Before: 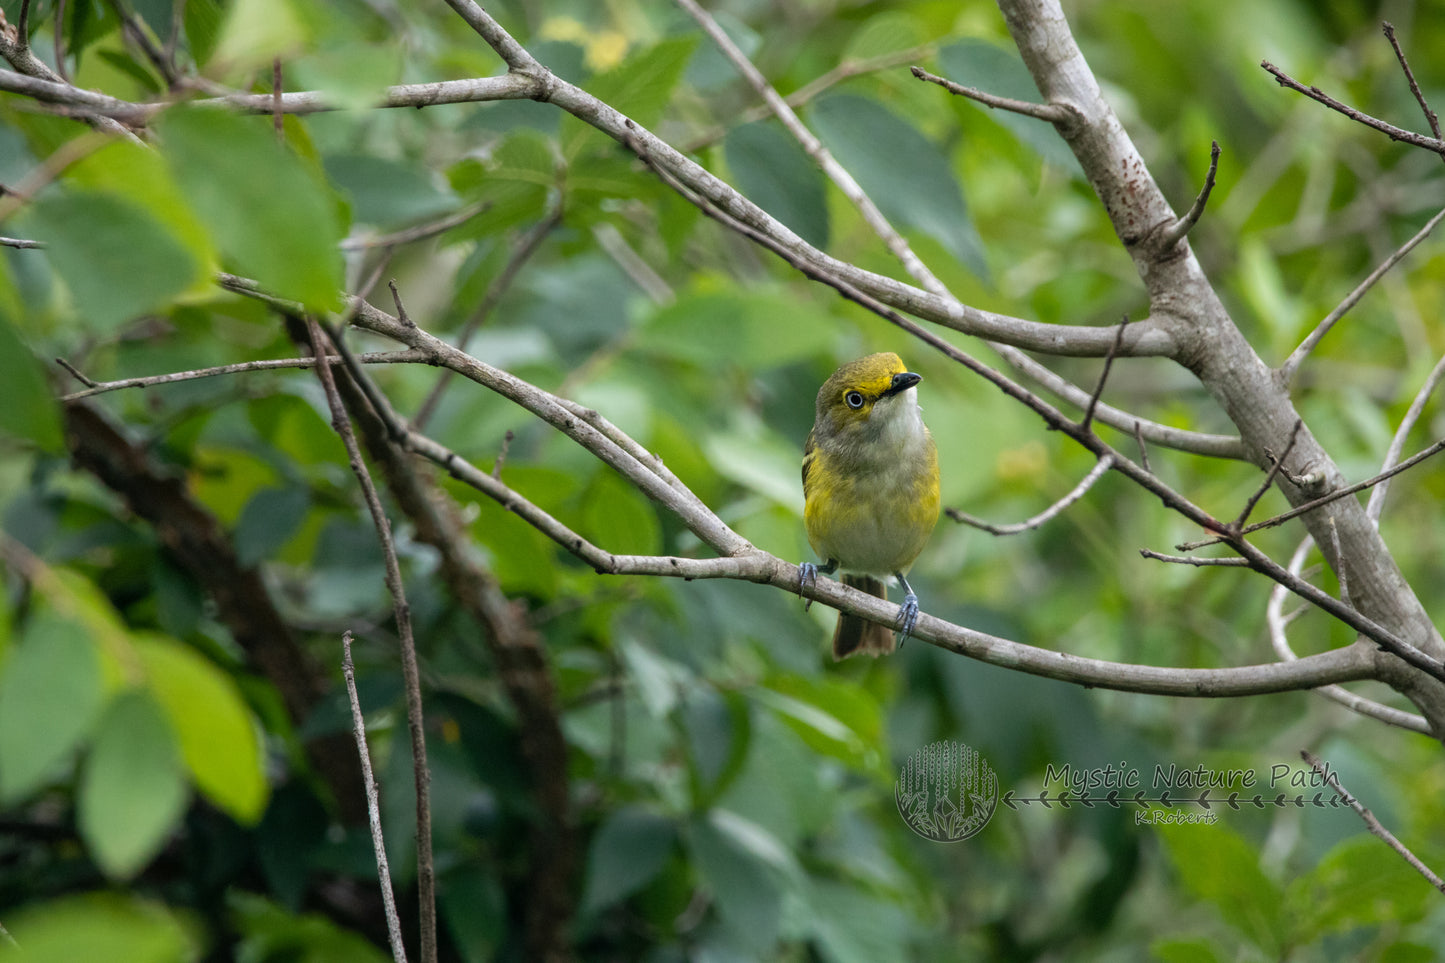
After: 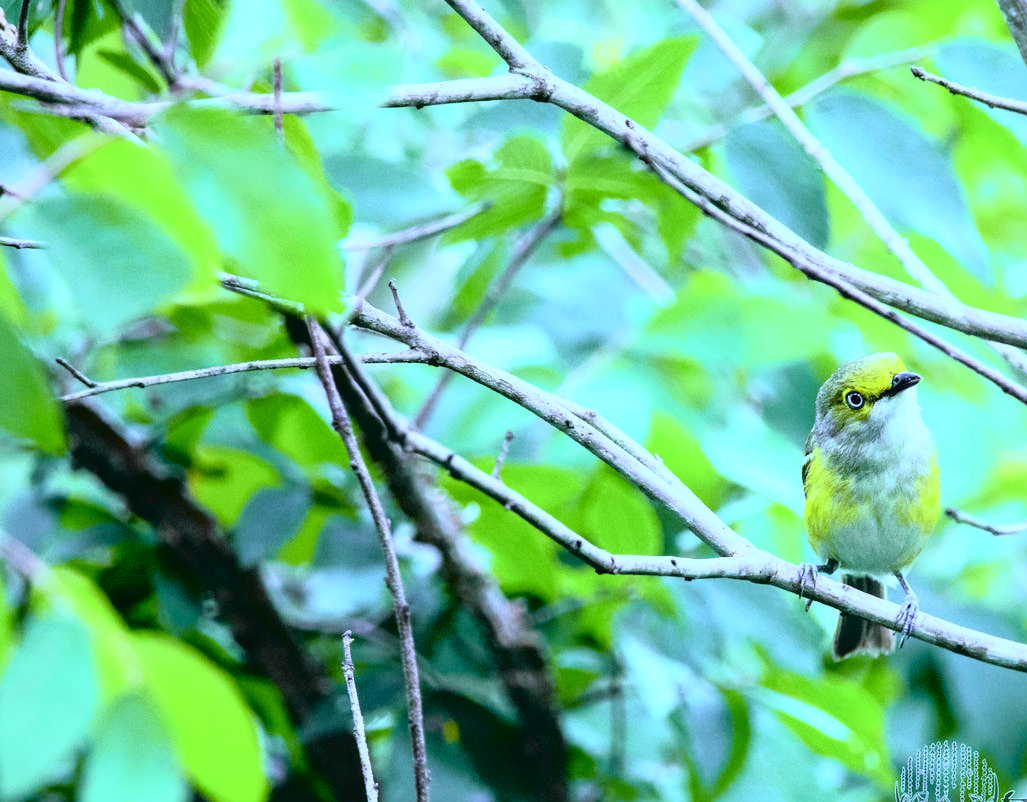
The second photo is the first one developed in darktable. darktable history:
white balance: red 0.766, blue 1.537
crop: right 28.885%, bottom 16.626%
exposure: black level correction 0, exposure 1.125 EV, compensate exposure bias true, compensate highlight preservation false
tone curve: curves: ch0 [(0, 0.022) (0.177, 0.086) (0.392, 0.438) (0.704, 0.844) (0.858, 0.938) (1, 0.981)]; ch1 [(0, 0) (0.402, 0.36) (0.476, 0.456) (0.498, 0.497) (0.518, 0.521) (0.58, 0.598) (0.619, 0.65) (0.692, 0.737) (1, 1)]; ch2 [(0, 0) (0.415, 0.438) (0.483, 0.499) (0.503, 0.503) (0.526, 0.532) (0.563, 0.604) (0.626, 0.697) (0.699, 0.753) (0.997, 0.858)], color space Lab, independent channels
